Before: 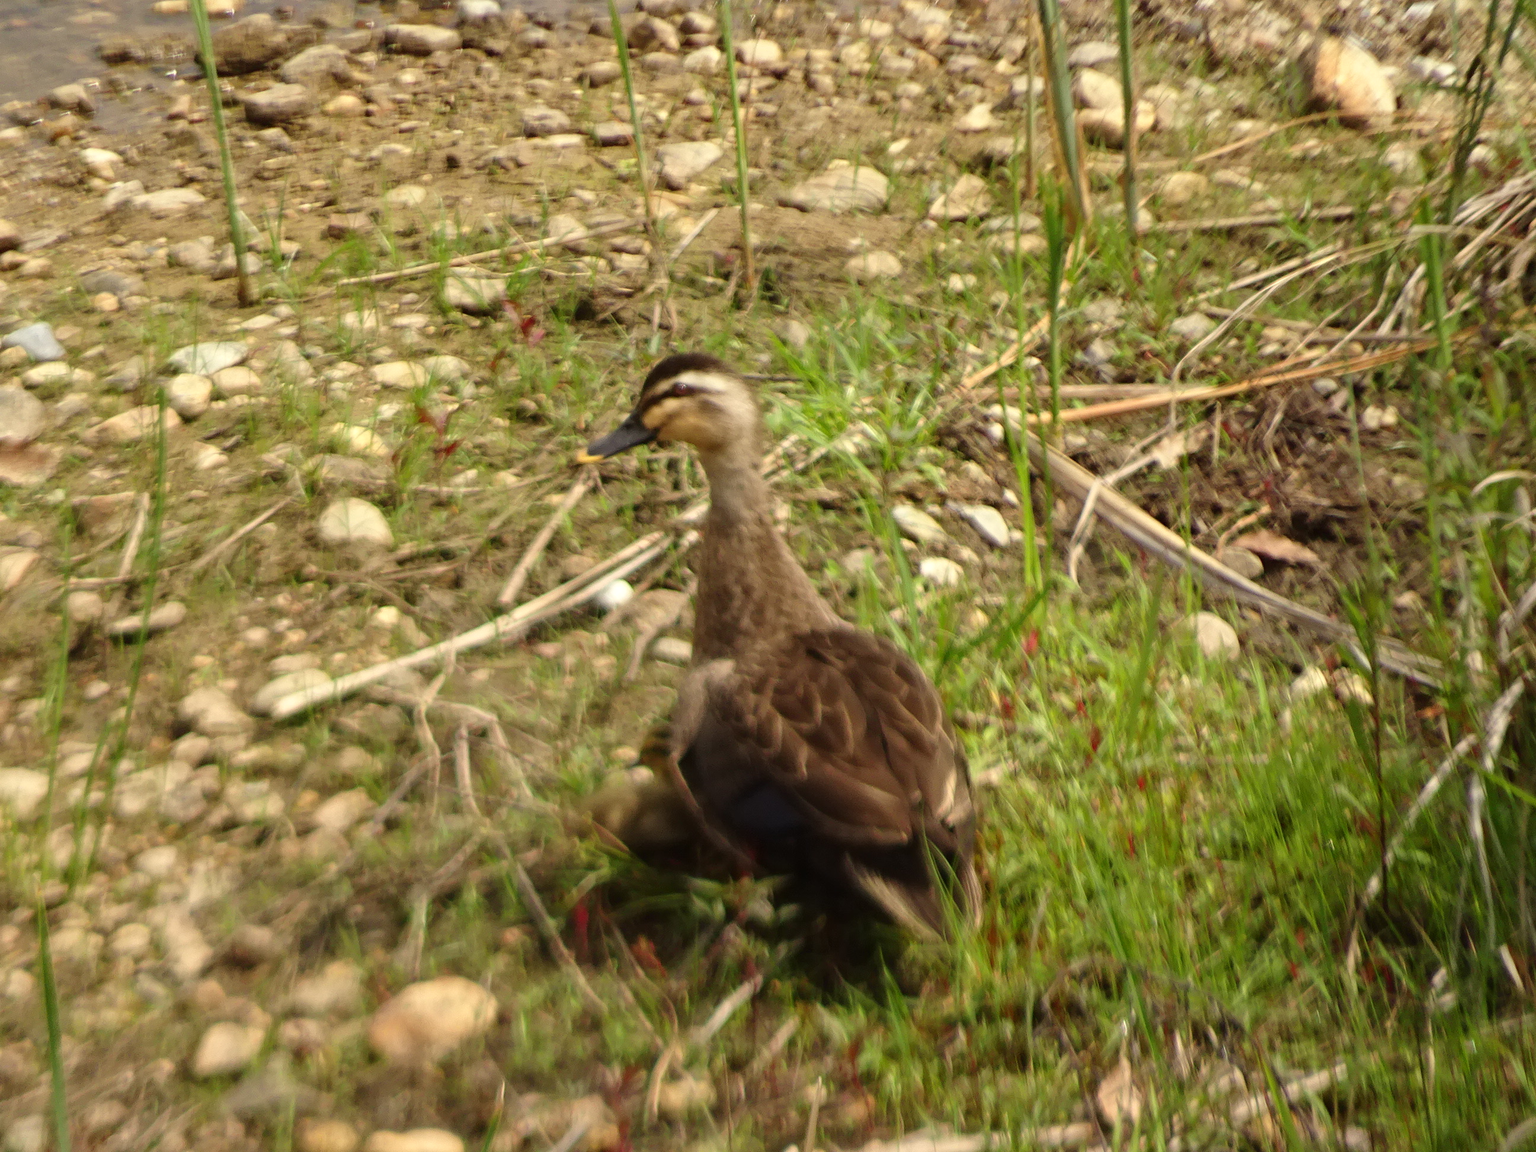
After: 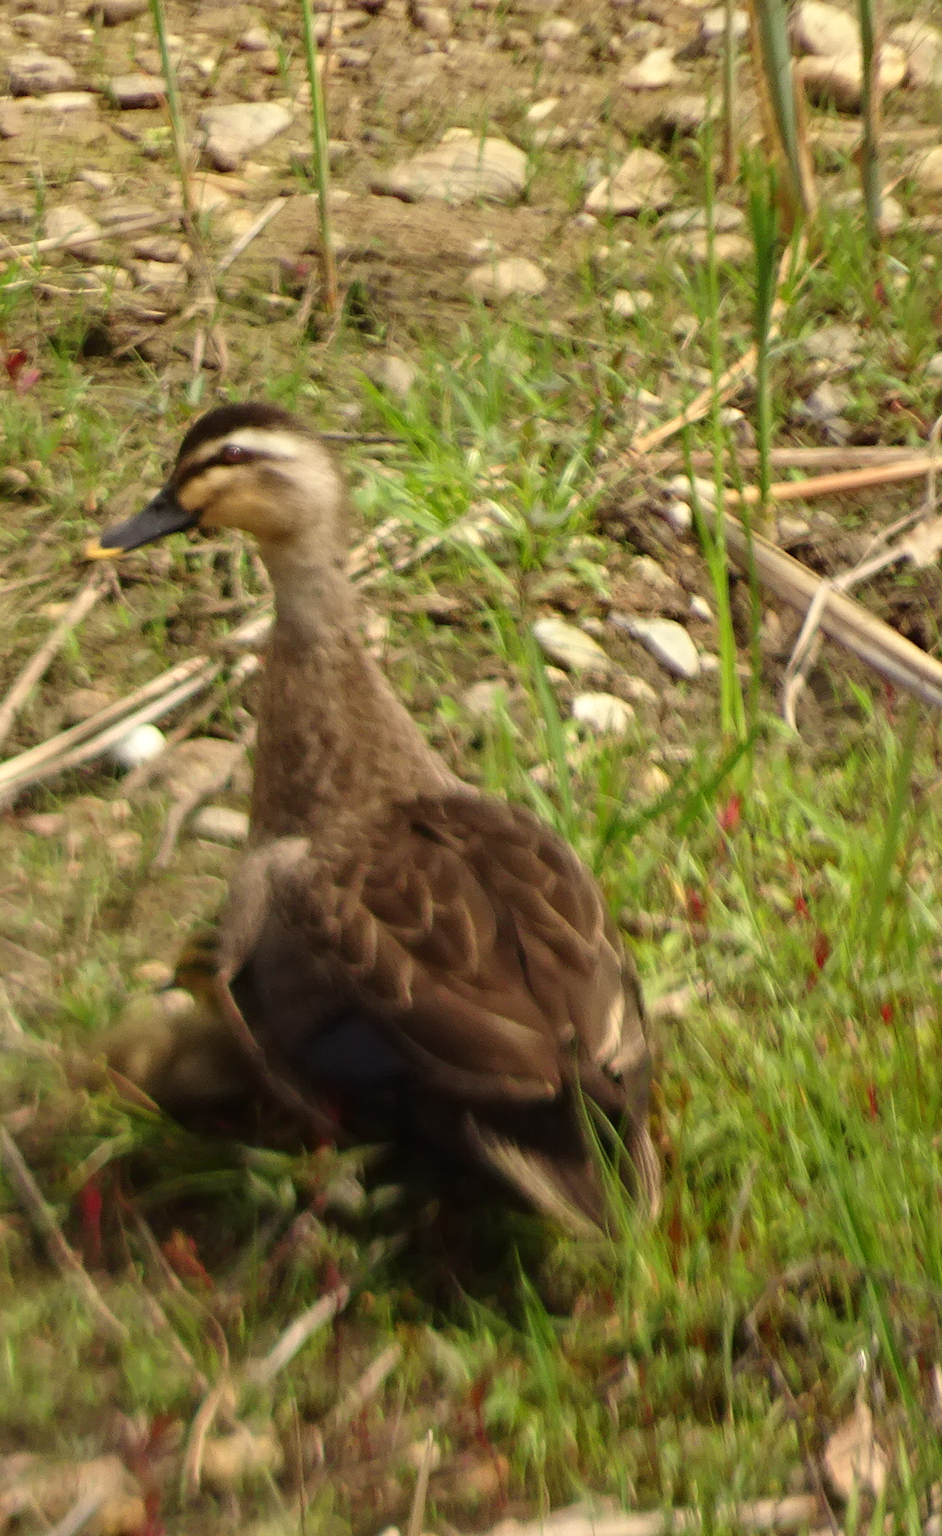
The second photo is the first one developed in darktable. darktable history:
crop: left 33.672%, top 6.066%, right 23.115%
